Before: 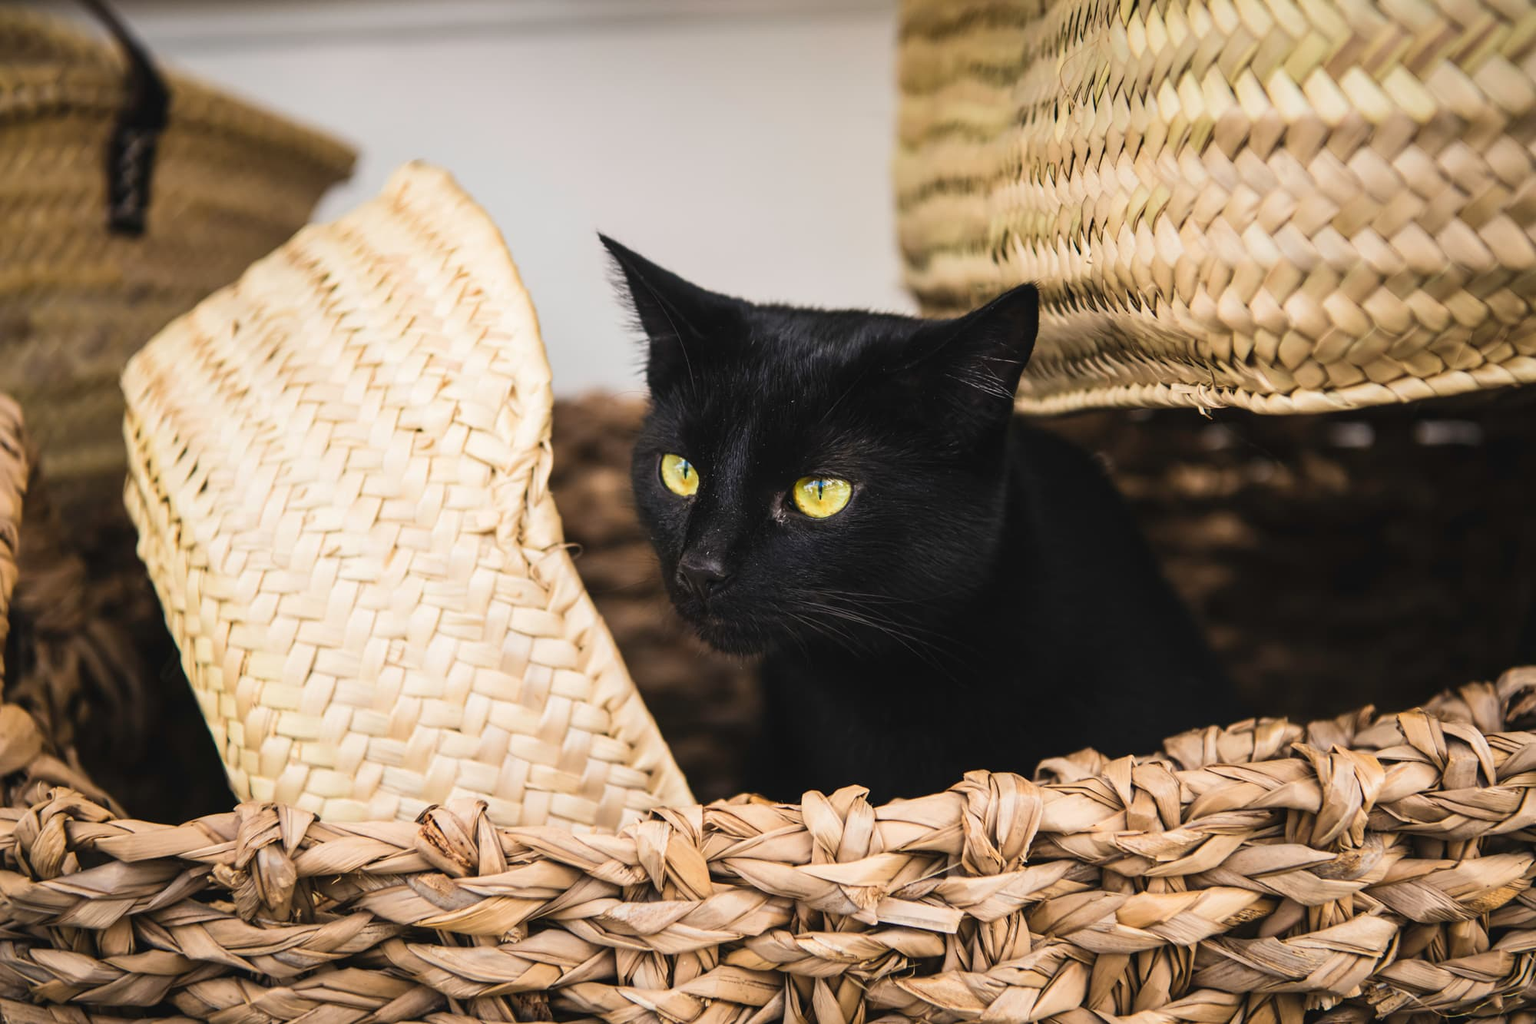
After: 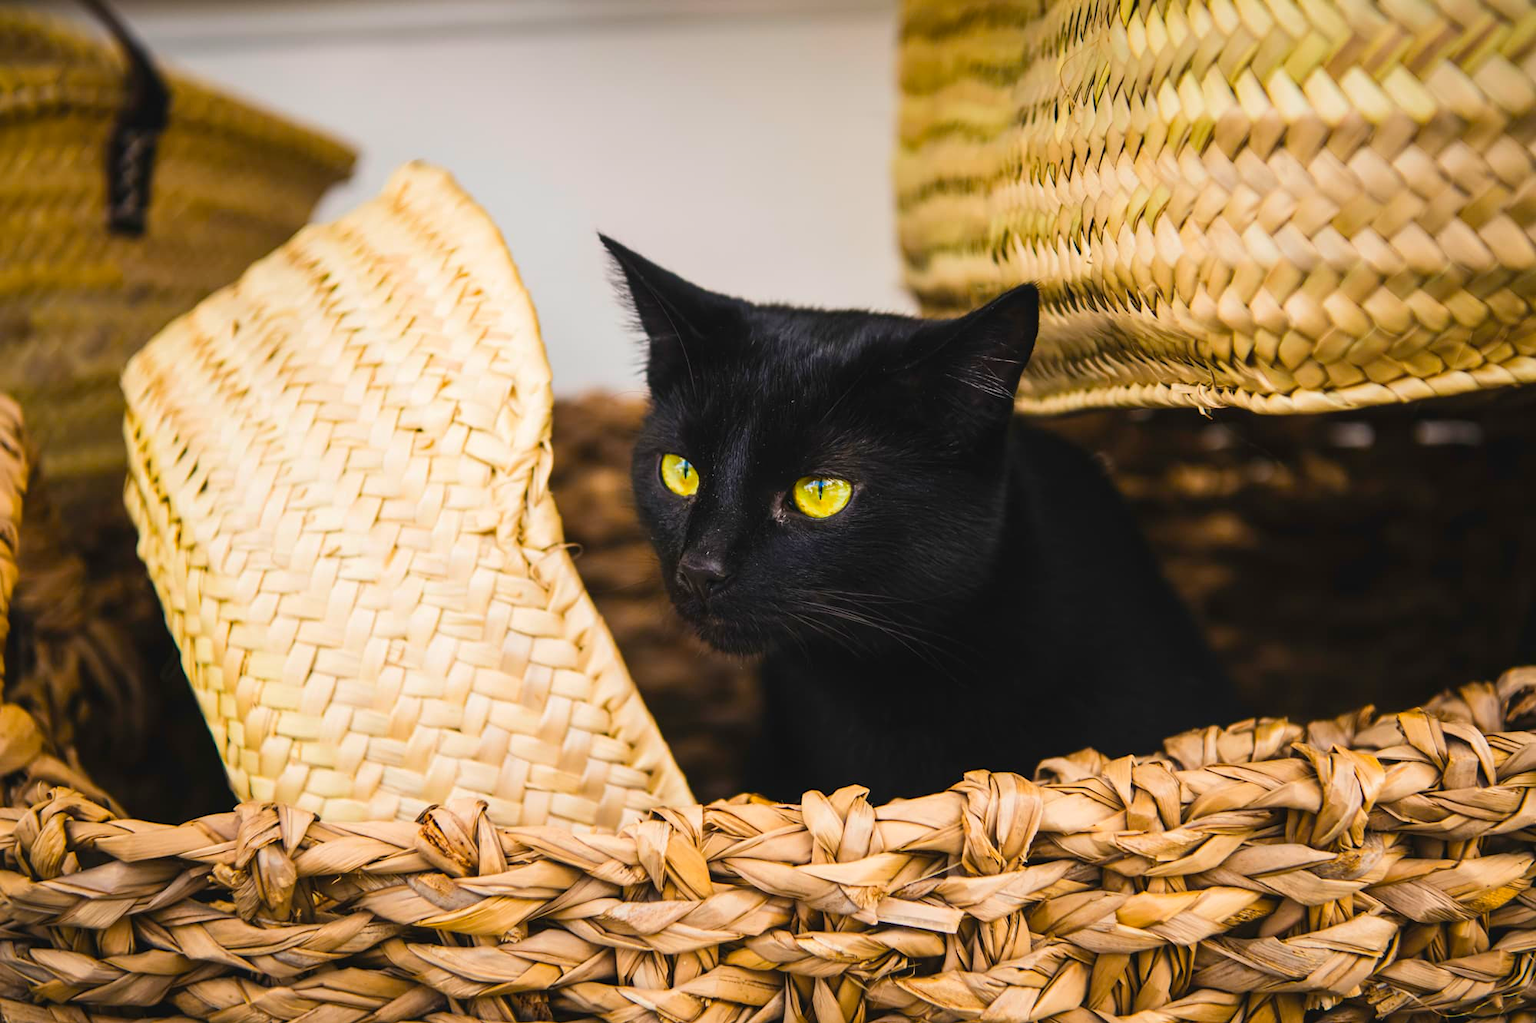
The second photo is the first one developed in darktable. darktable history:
color balance rgb: perceptual saturation grading › global saturation 25.03%, global vibrance 33.421%
